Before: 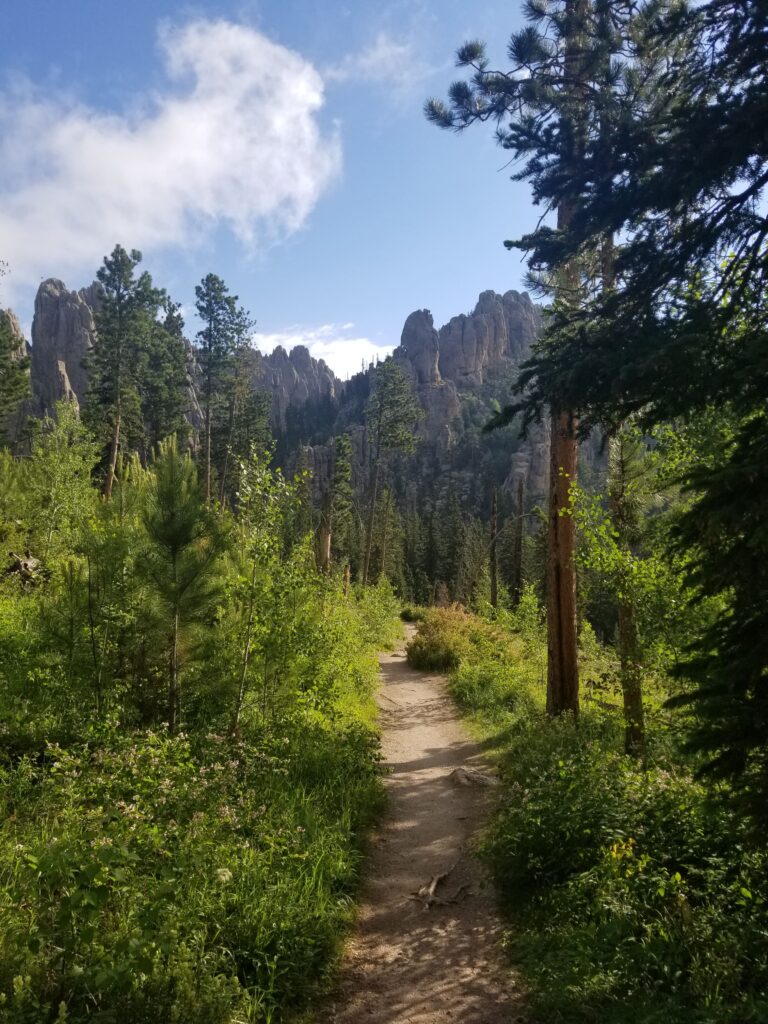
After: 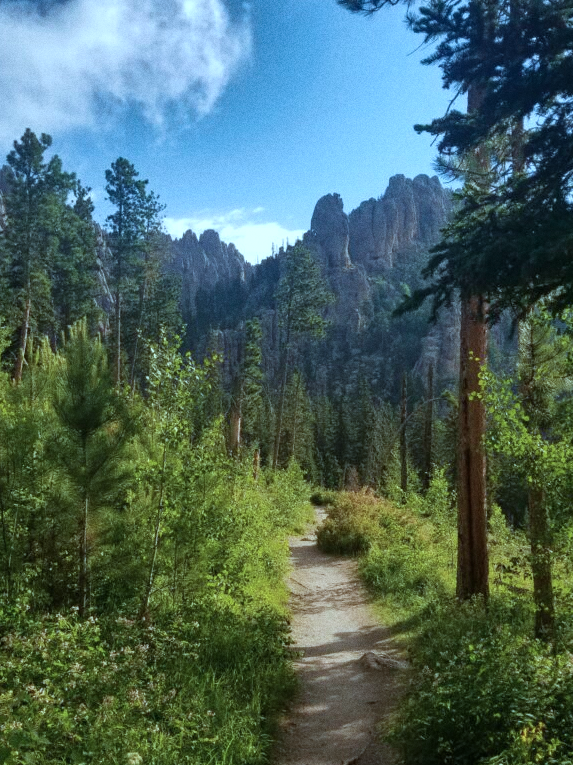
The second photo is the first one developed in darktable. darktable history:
velvia: strength 21.76%
color correction: highlights a* -10.69, highlights b* -19.19
shadows and highlights: shadows 24.5, highlights -78.15, soften with gaussian
grain: coarseness 0.47 ISO
crop and rotate: left 11.831%, top 11.346%, right 13.429%, bottom 13.899%
